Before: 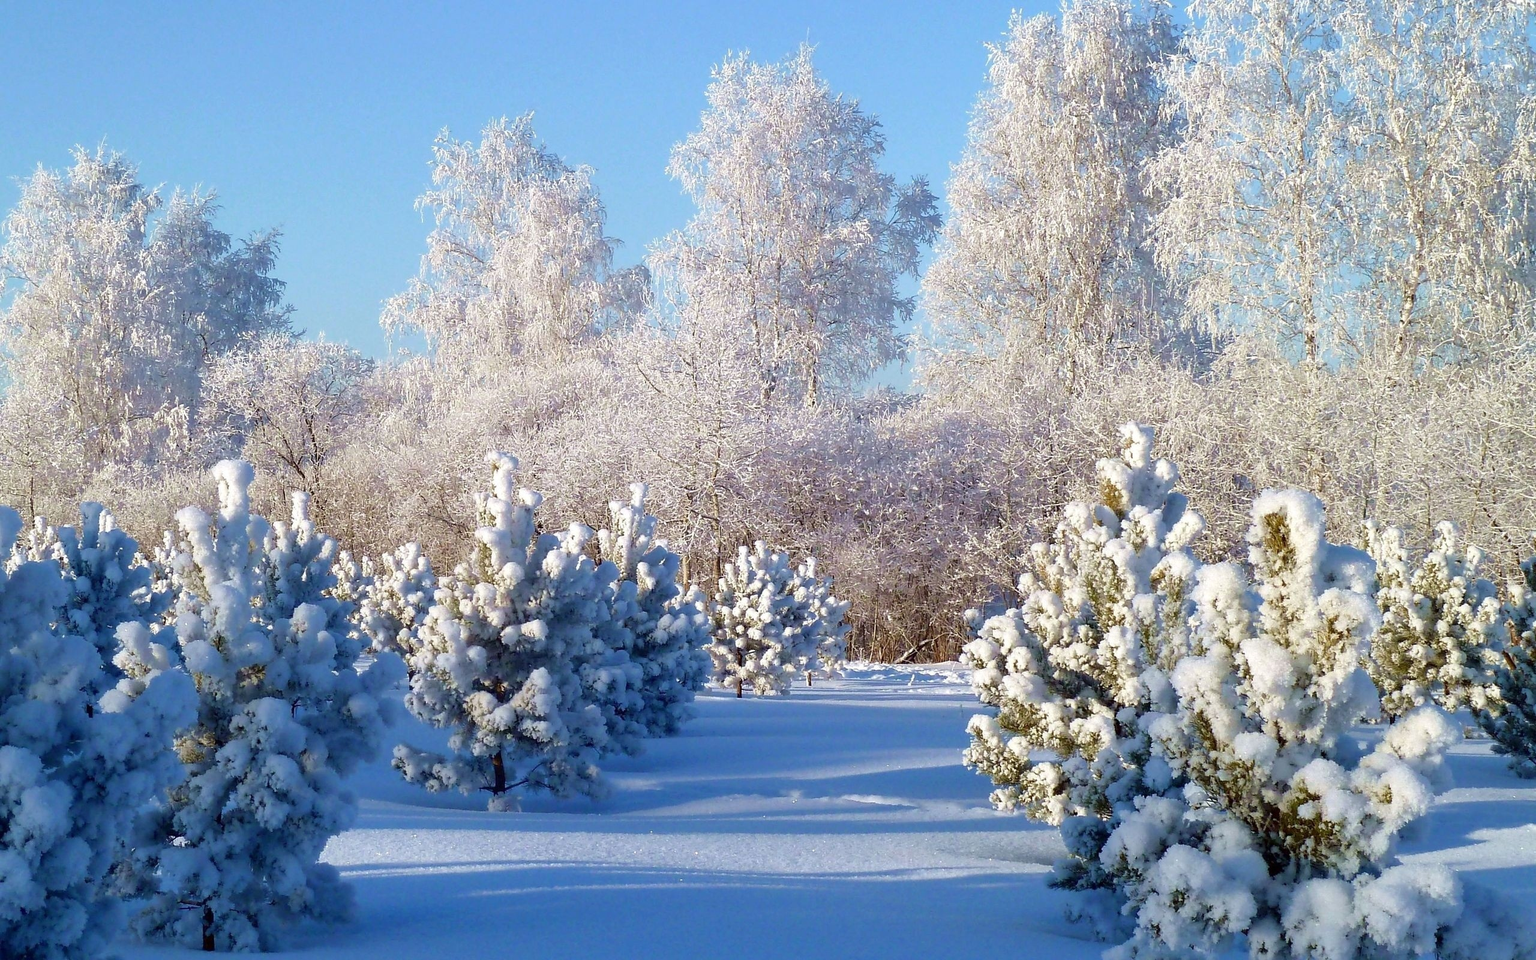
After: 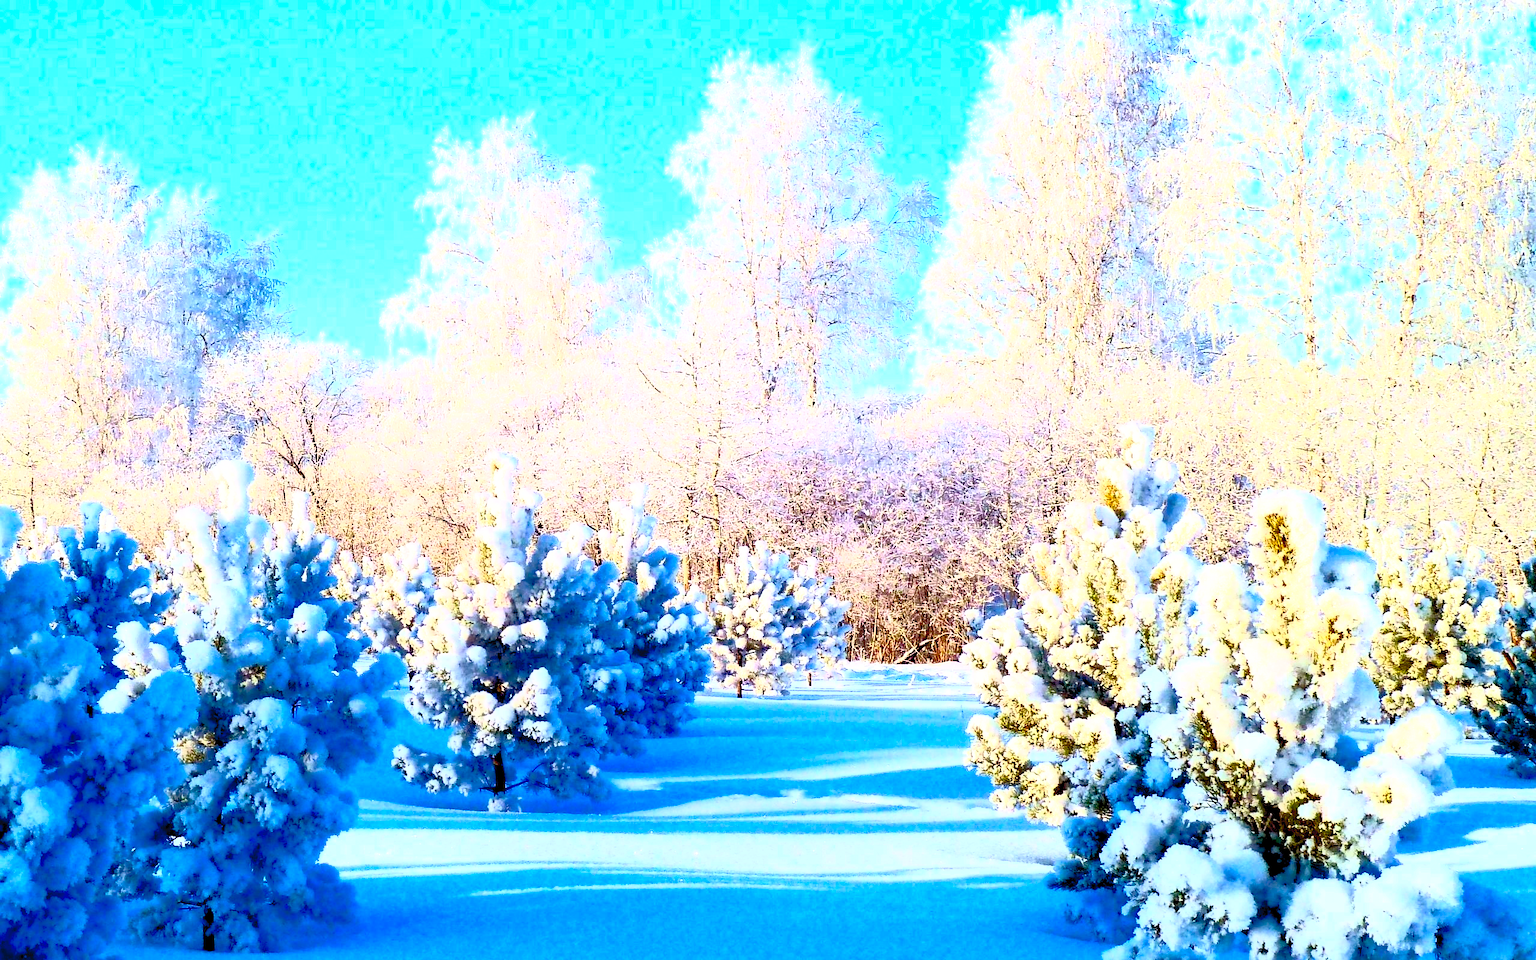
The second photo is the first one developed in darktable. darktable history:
base curve: curves: ch0 [(0.017, 0) (0.425, 0.441) (0.844, 0.933) (1, 1)], preserve colors none
contrast brightness saturation: contrast 0.981, brightness 1, saturation 0.987
